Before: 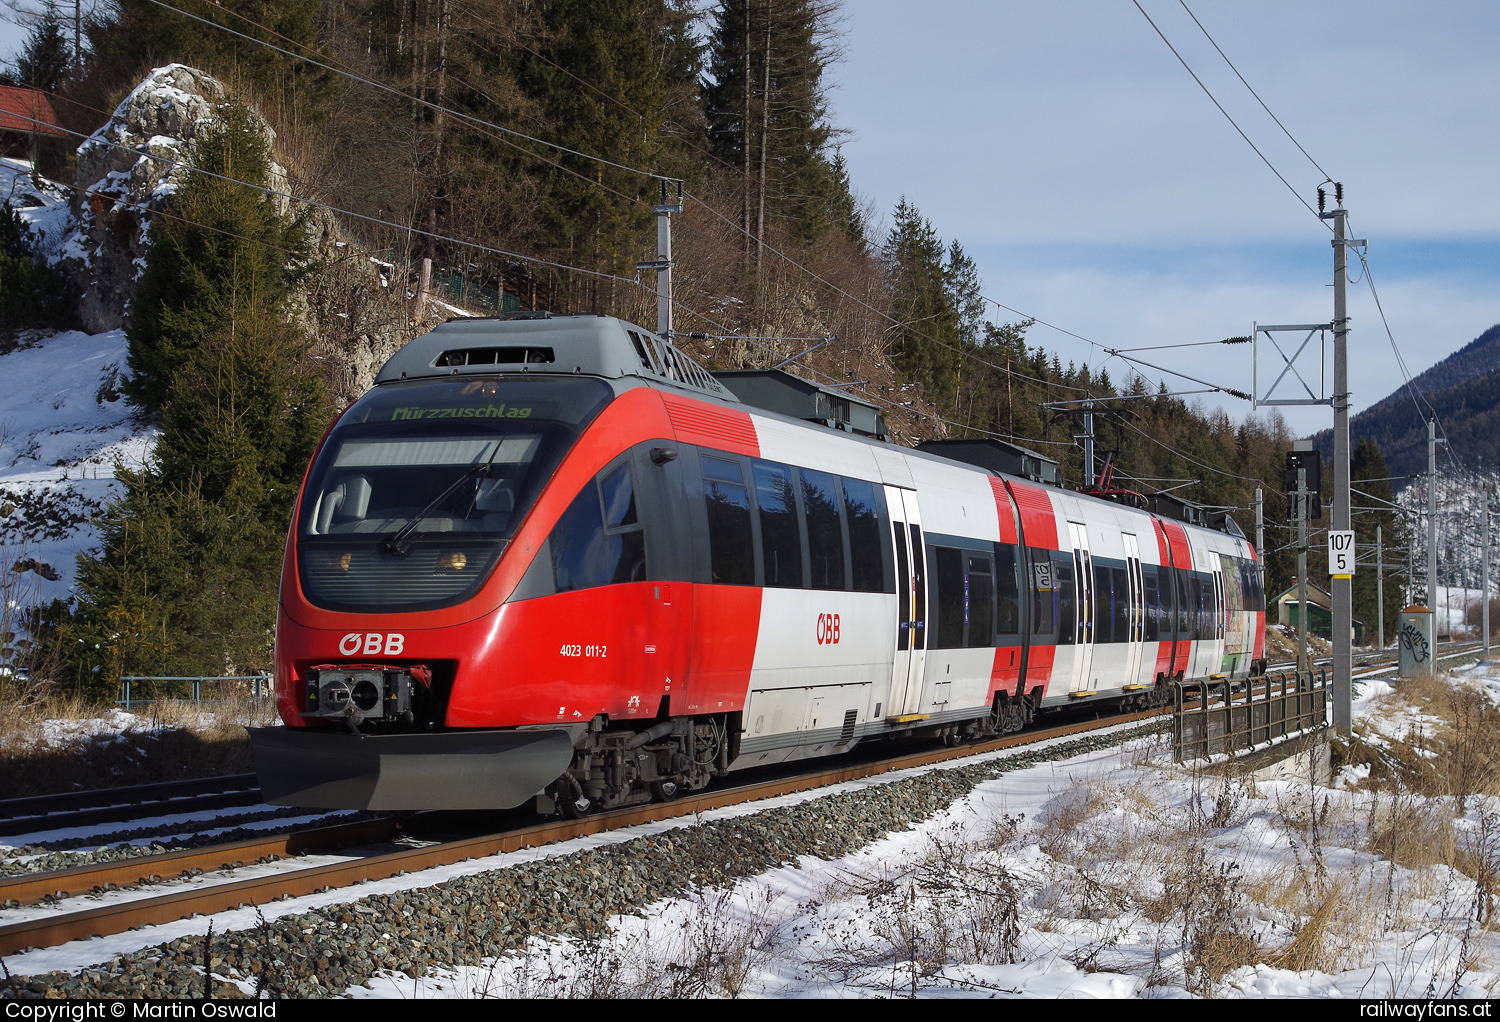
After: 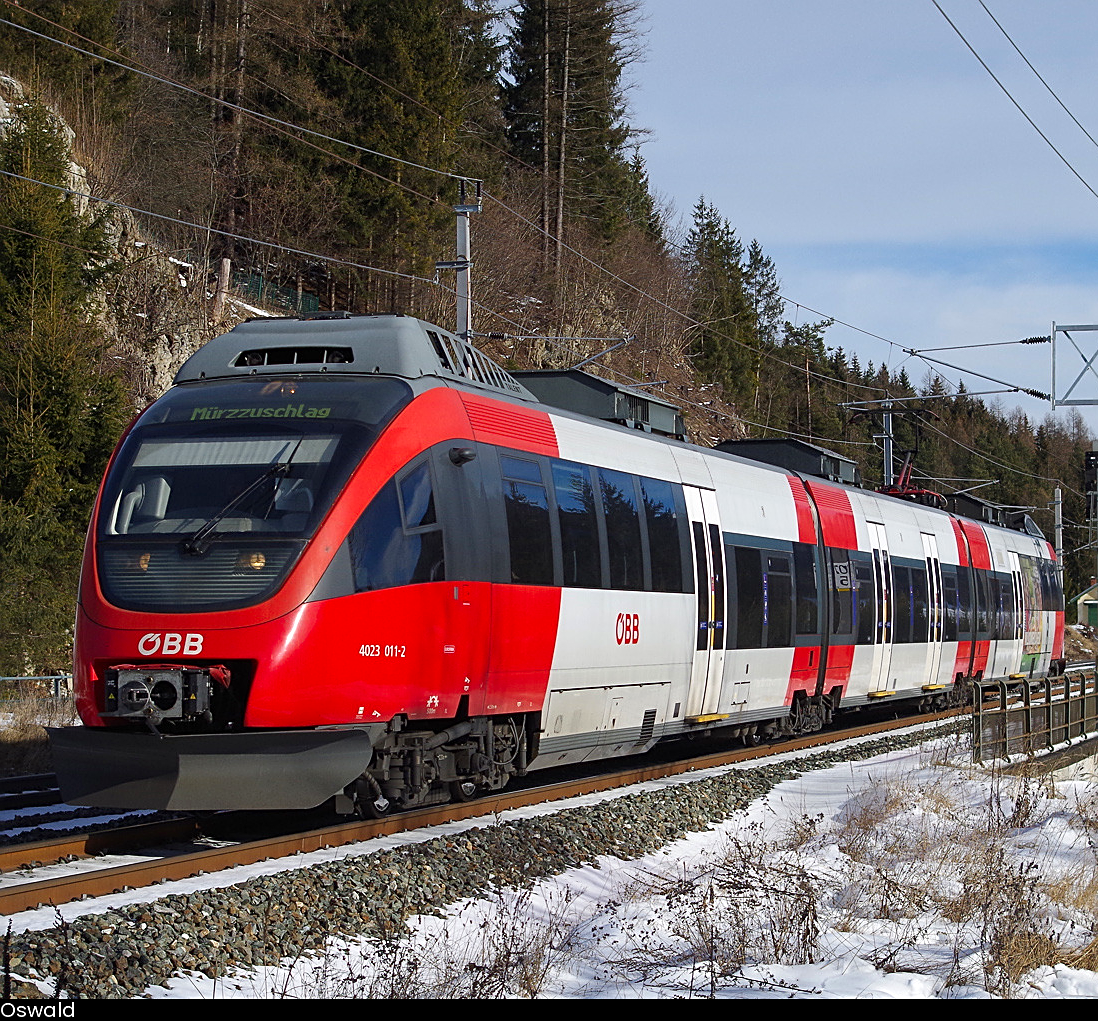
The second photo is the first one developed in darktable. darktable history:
contrast brightness saturation: contrast 0.04, saturation 0.16
crop: left 13.443%, right 13.31%
tone equalizer: on, module defaults
sharpen: on, module defaults
